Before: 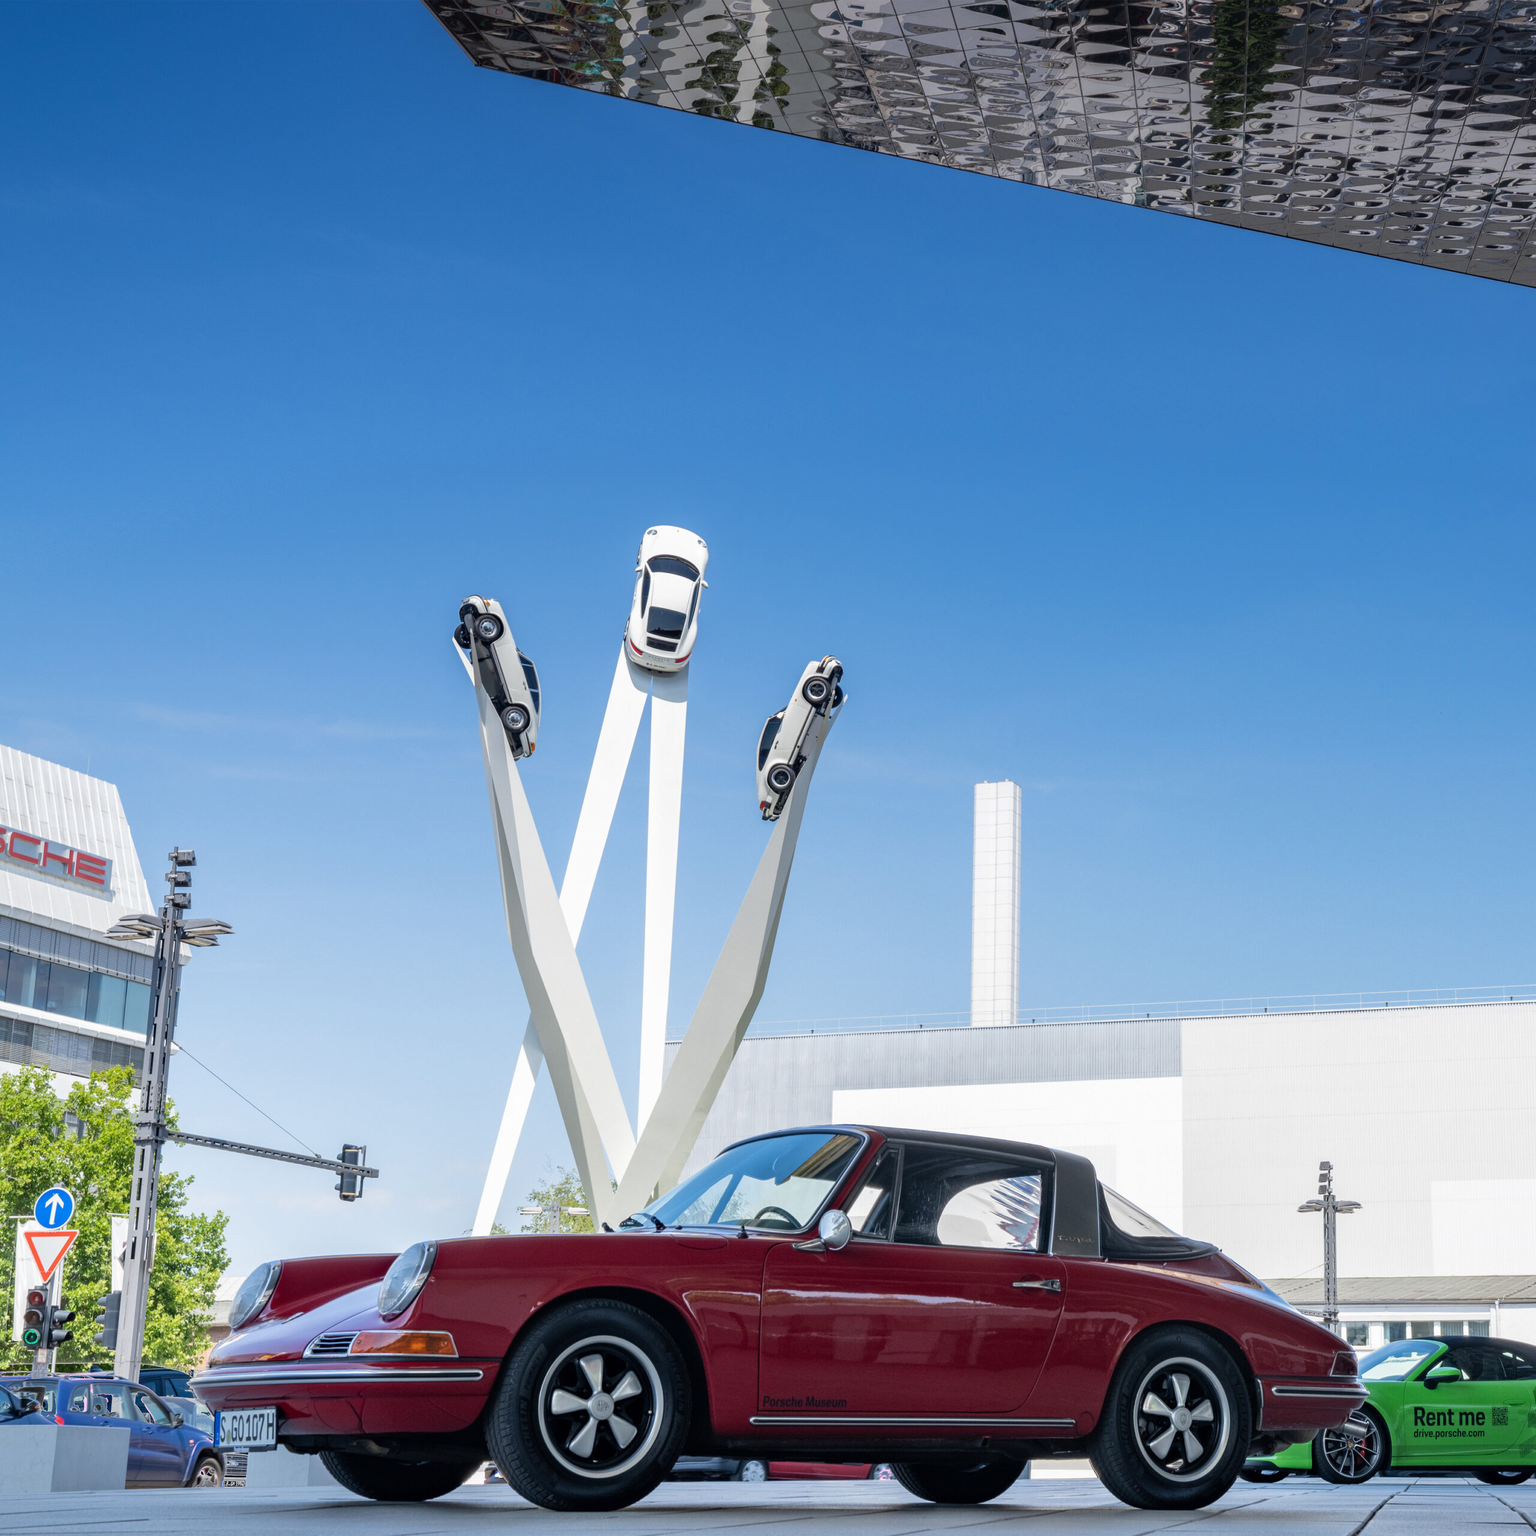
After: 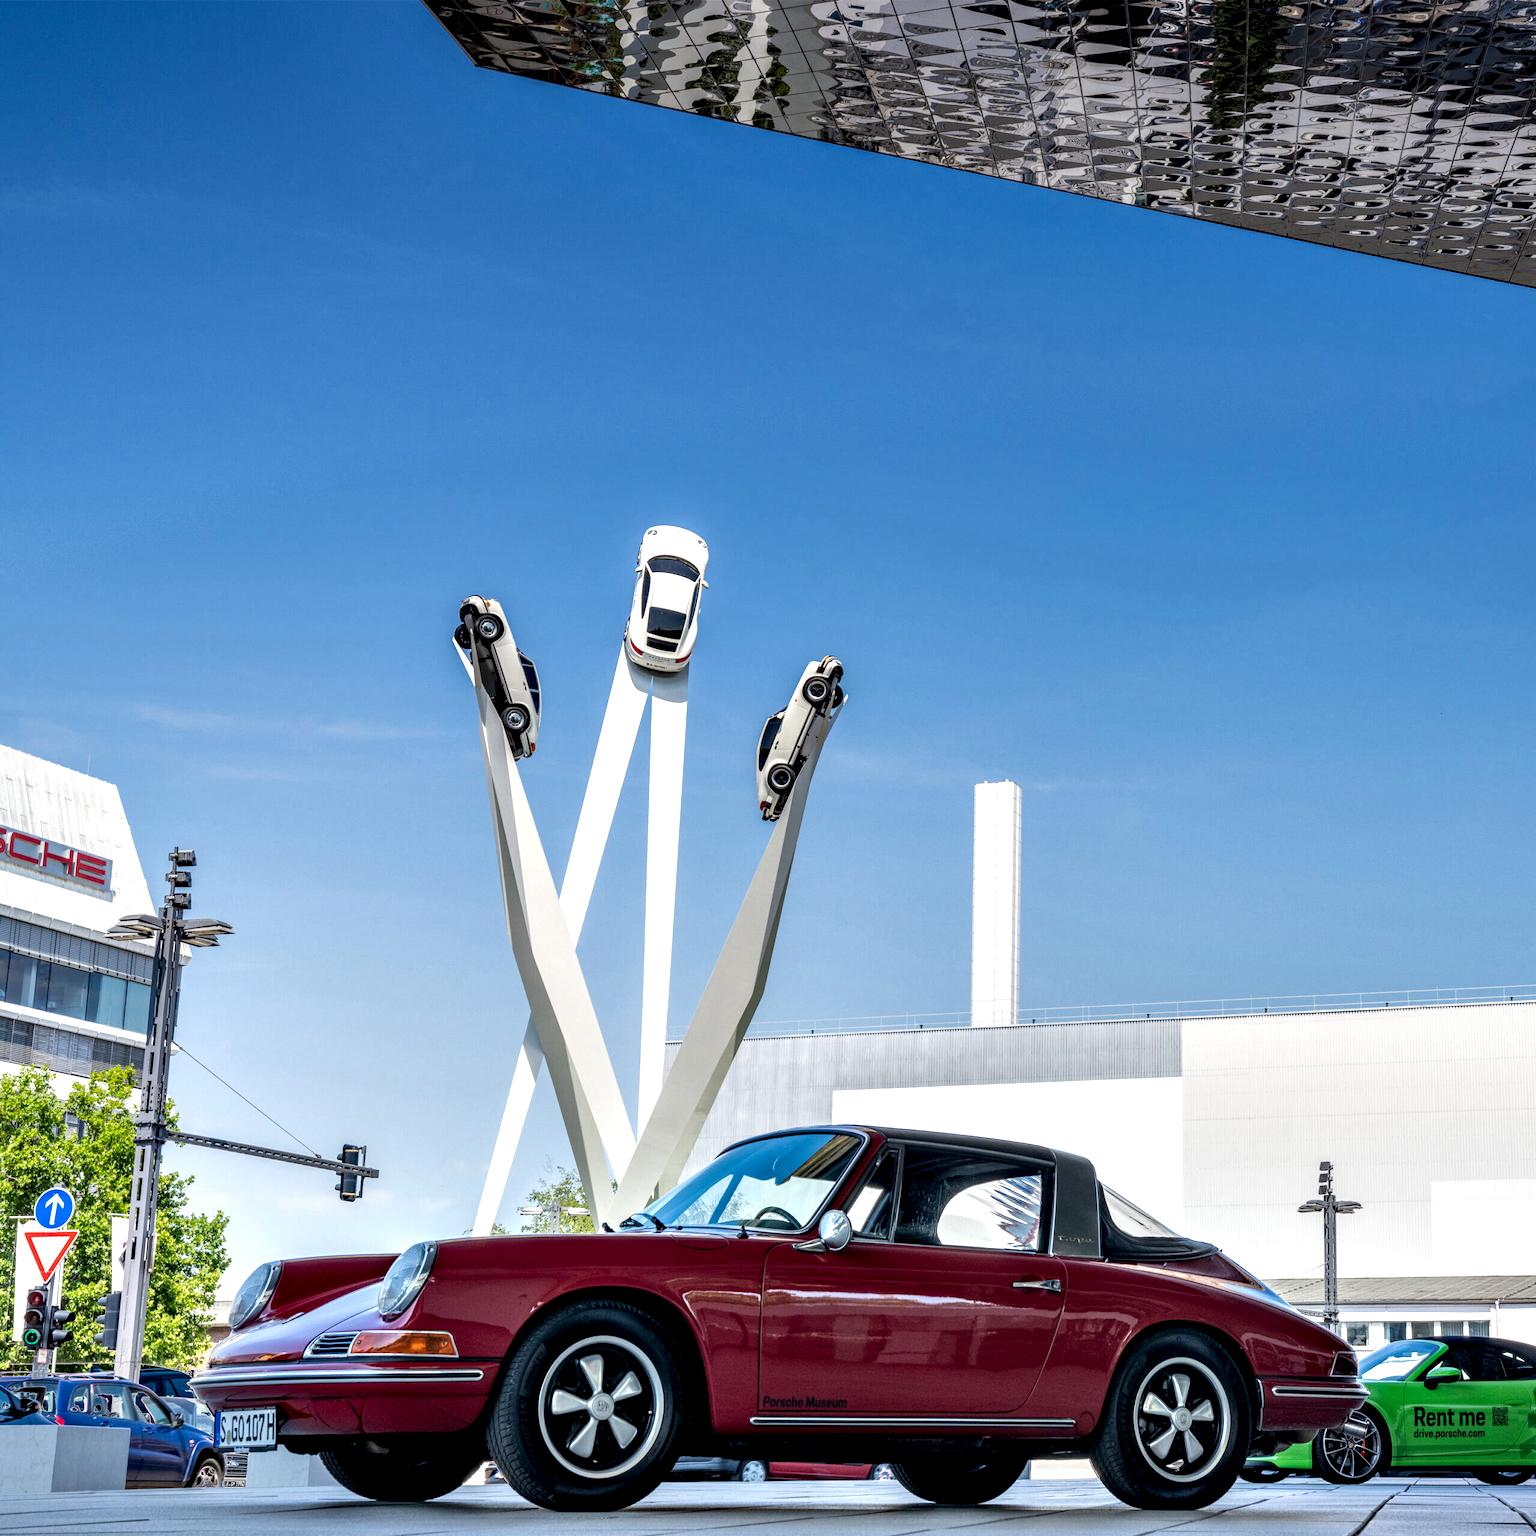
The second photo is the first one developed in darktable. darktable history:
contrast equalizer: octaves 7, y [[0.6 ×6], [0.55 ×6], [0 ×6], [0 ×6], [0 ×6]]
local contrast: on, module defaults
